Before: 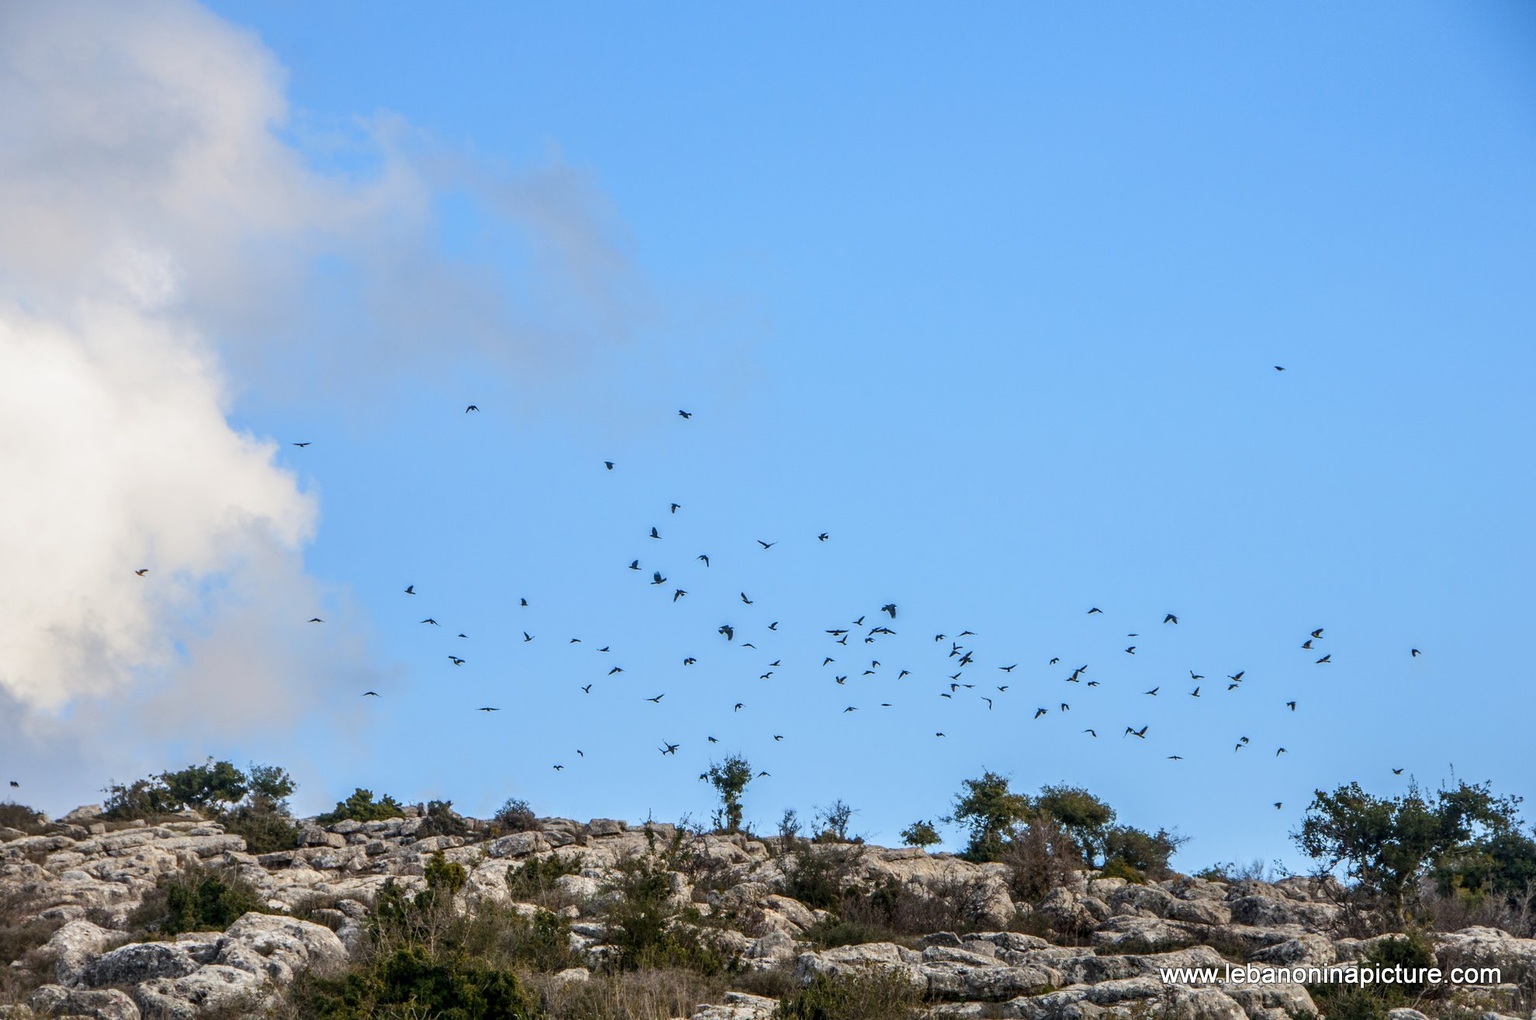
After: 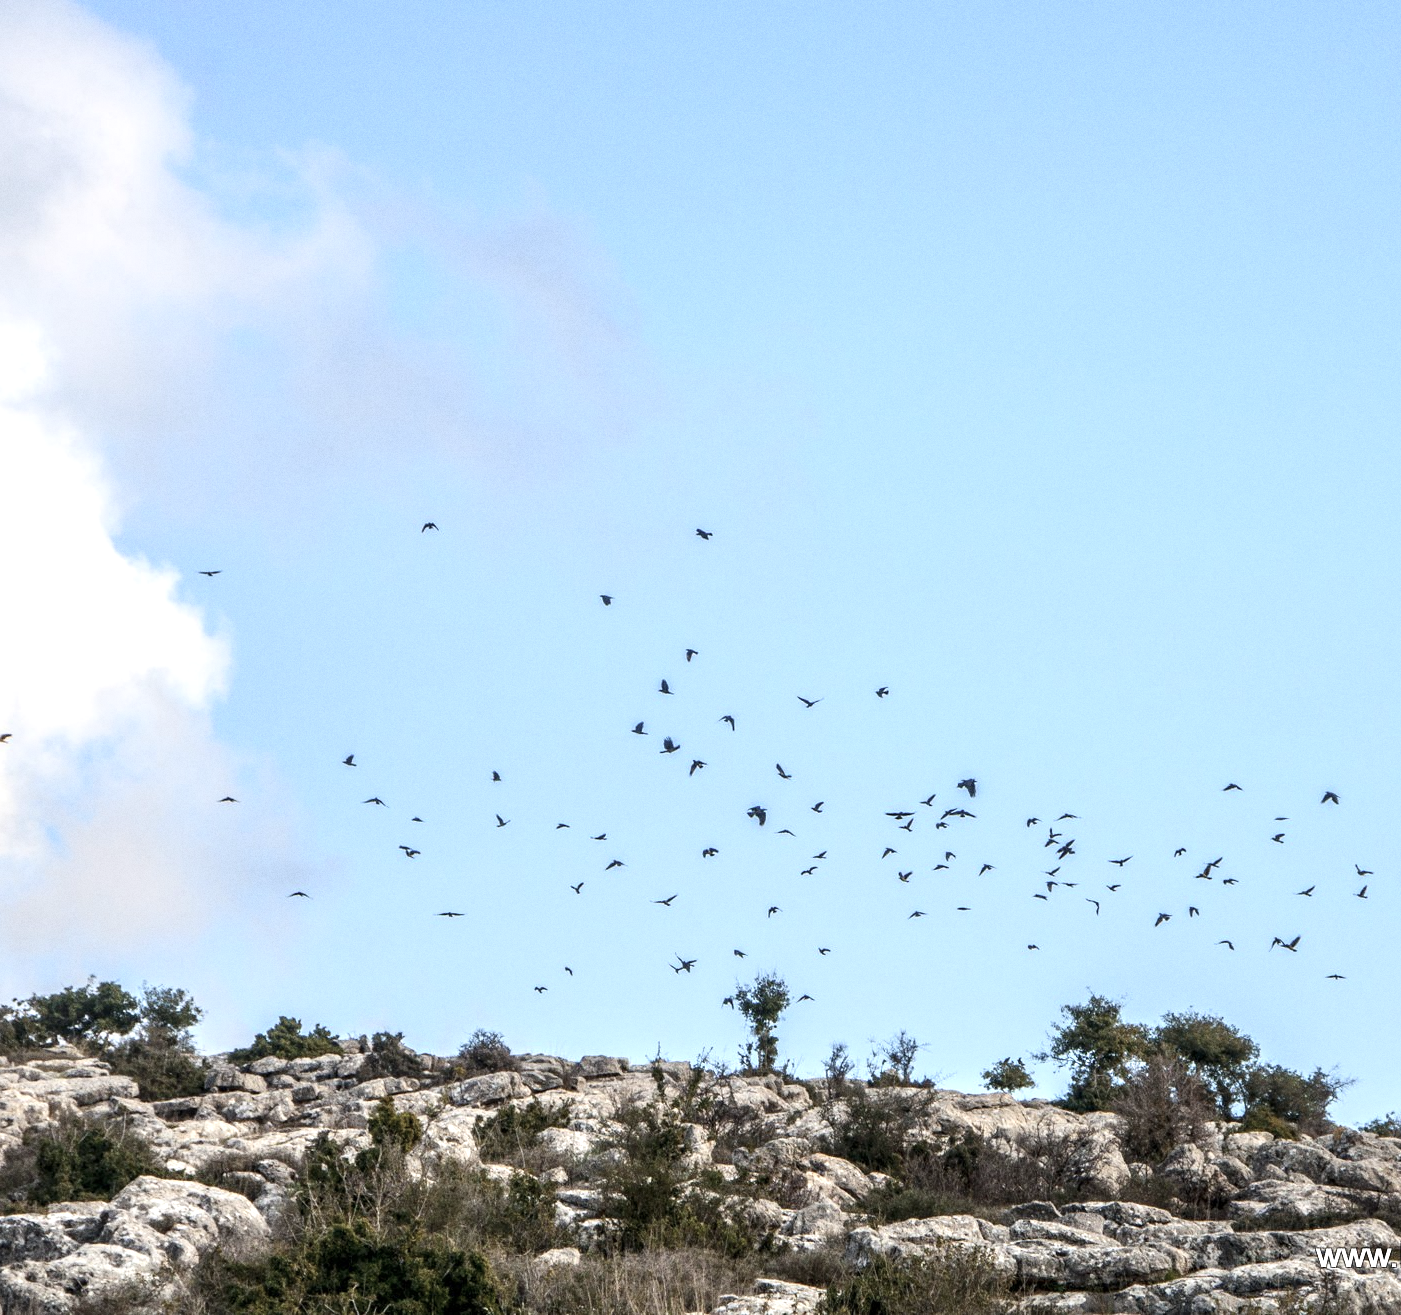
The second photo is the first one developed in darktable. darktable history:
crop and rotate: left 9.061%, right 20.142%
exposure: exposure 0.657 EV, compensate highlight preservation false
contrast brightness saturation: contrast 0.1, saturation -0.36
grain: coarseness 0.09 ISO
